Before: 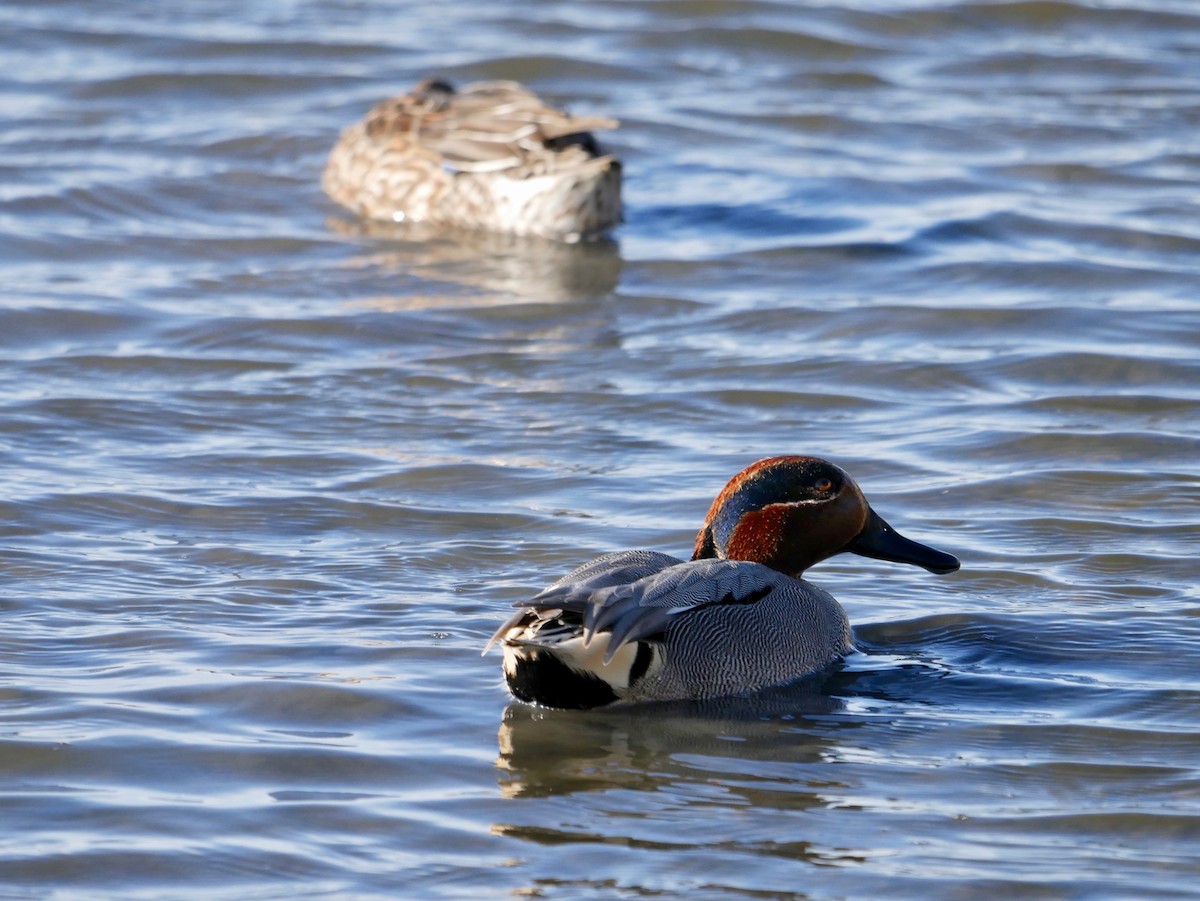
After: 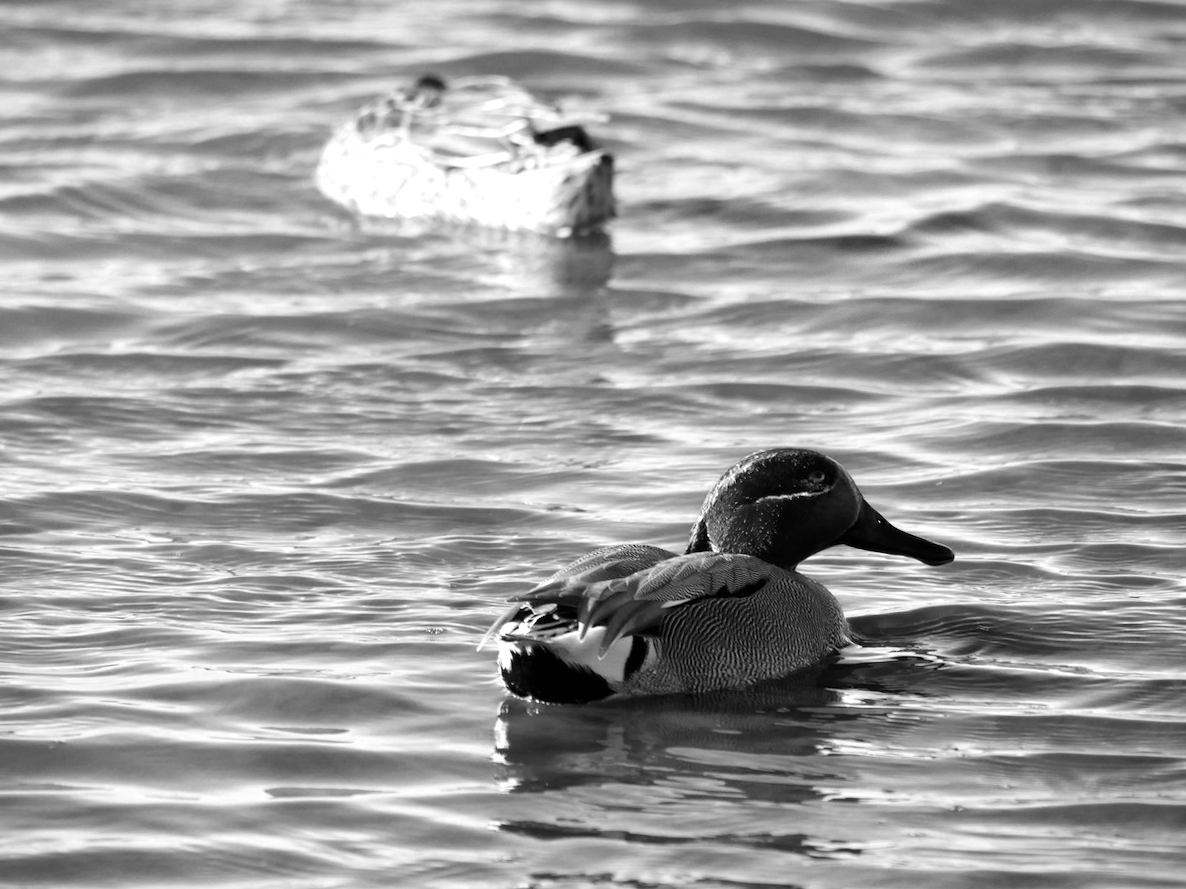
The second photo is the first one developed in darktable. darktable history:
vignetting: fall-off start 97.28%, fall-off radius 79%, brightness -0.462, saturation -0.3, width/height ratio 1.114, dithering 8-bit output, unbound false
color zones: curves: ch0 [(0.018, 0.548) (0.197, 0.654) (0.425, 0.447) (0.605, 0.658) (0.732, 0.579)]; ch1 [(0.105, 0.531) (0.224, 0.531) (0.386, 0.39) (0.618, 0.456) (0.732, 0.456) (0.956, 0.421)]; ch2 [(0.039, 0.583) (0.215, 0.465) (0.399, 0.544) (0.465, 0.548) (0.614, 0.447) (0.724, 0.43) (0.882, 0.623) (0.956, 0.632)]
monochrome: on, module defaults
tone equalizer: -8 EV -0.417 EV, -7 EV -0.389 EV, -6 EV -0.333 EV, -5 EV -0.222 EV, -3 EV 0.222 EV, -2 EV 0.333 EV, -1 EV 0.389 EV, +0 EV 0.417 EV, edges refinement/feathering 500, mask exposure compensation -1.57 EV, preserve details no
rotate and perspective: rotation -0.45°, automatic cropping original format, crop left 0.008, crop right 0.992, crop top 0.012, crop bottom 0.988
exposure: black level correction 0, compensate exposure bias true, compensate highlight preservation false
